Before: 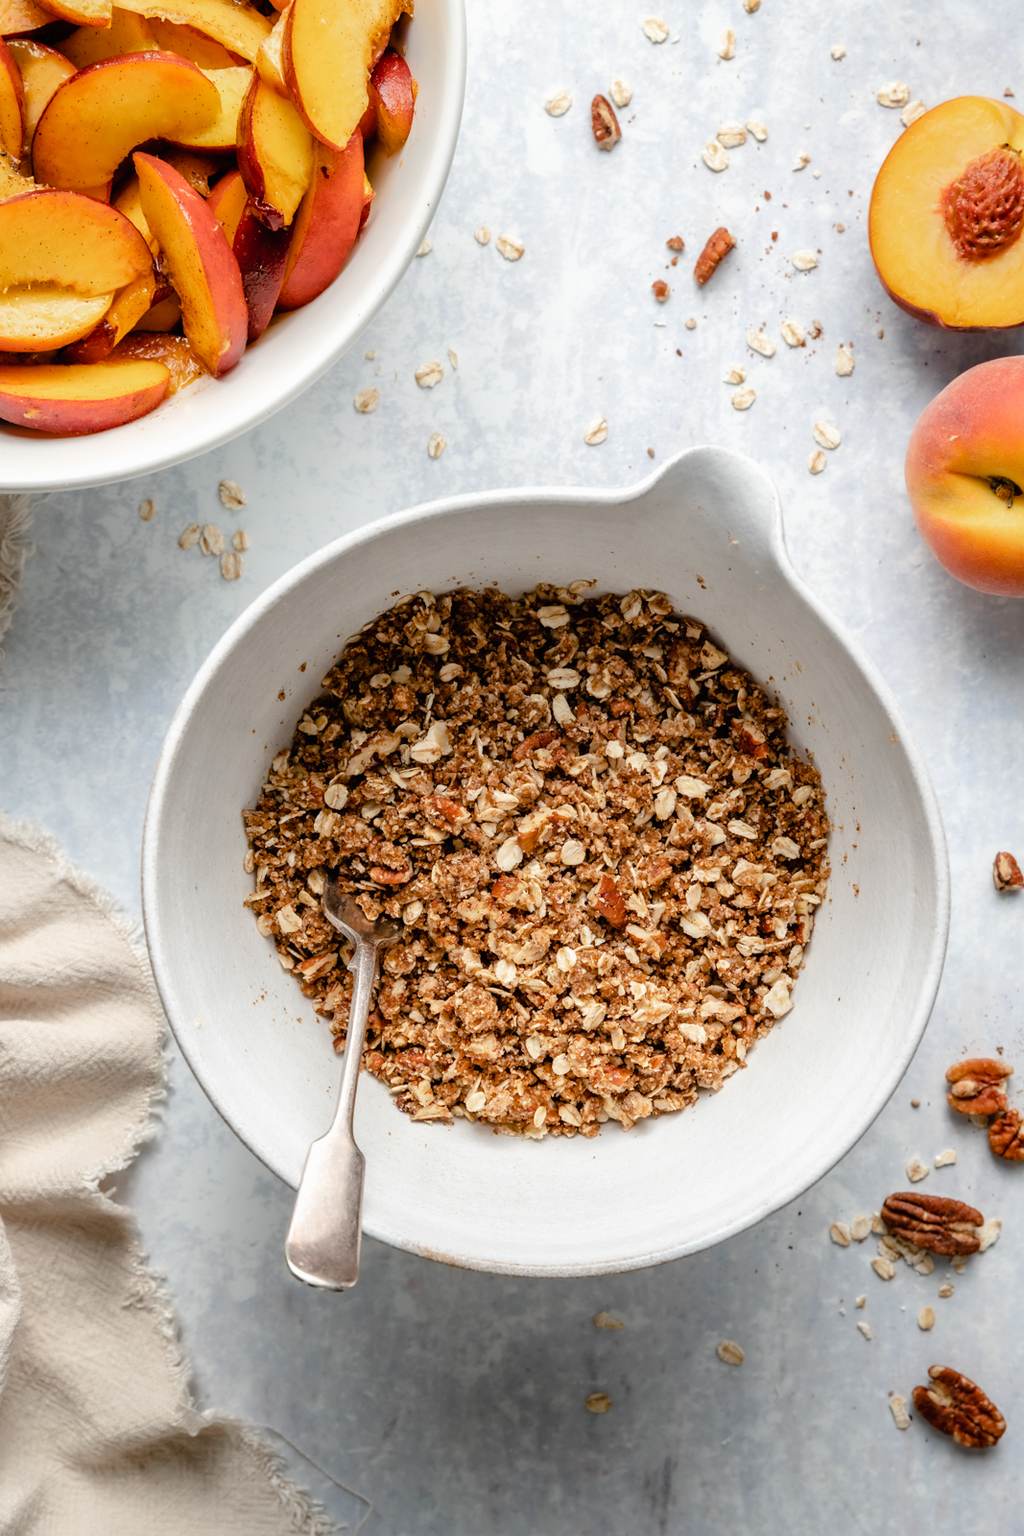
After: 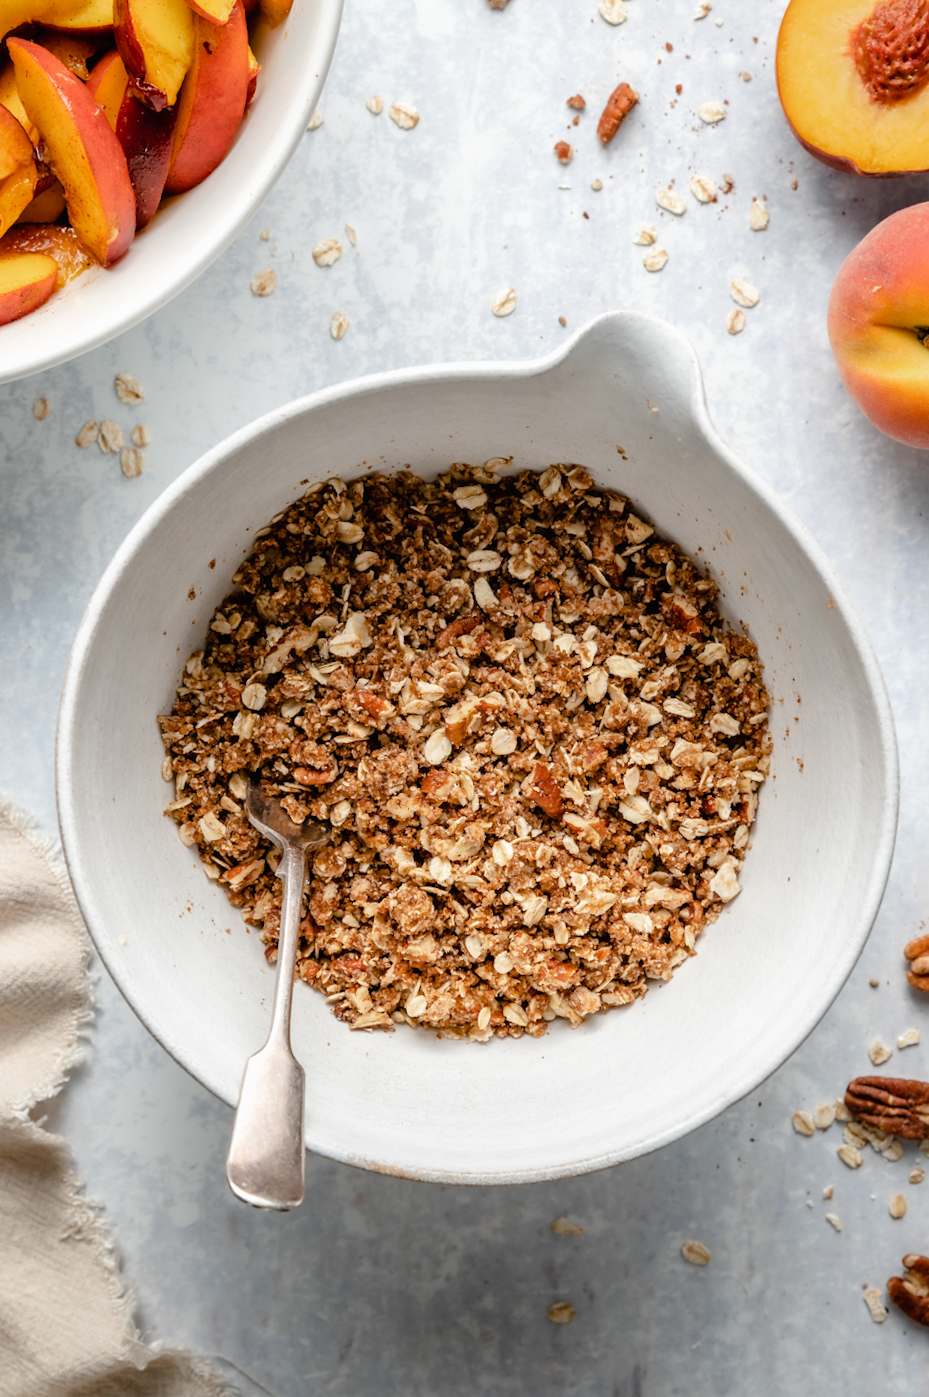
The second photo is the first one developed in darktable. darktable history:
crop and rotate: angle 3.09°, left 6.006%, top 5.702%
